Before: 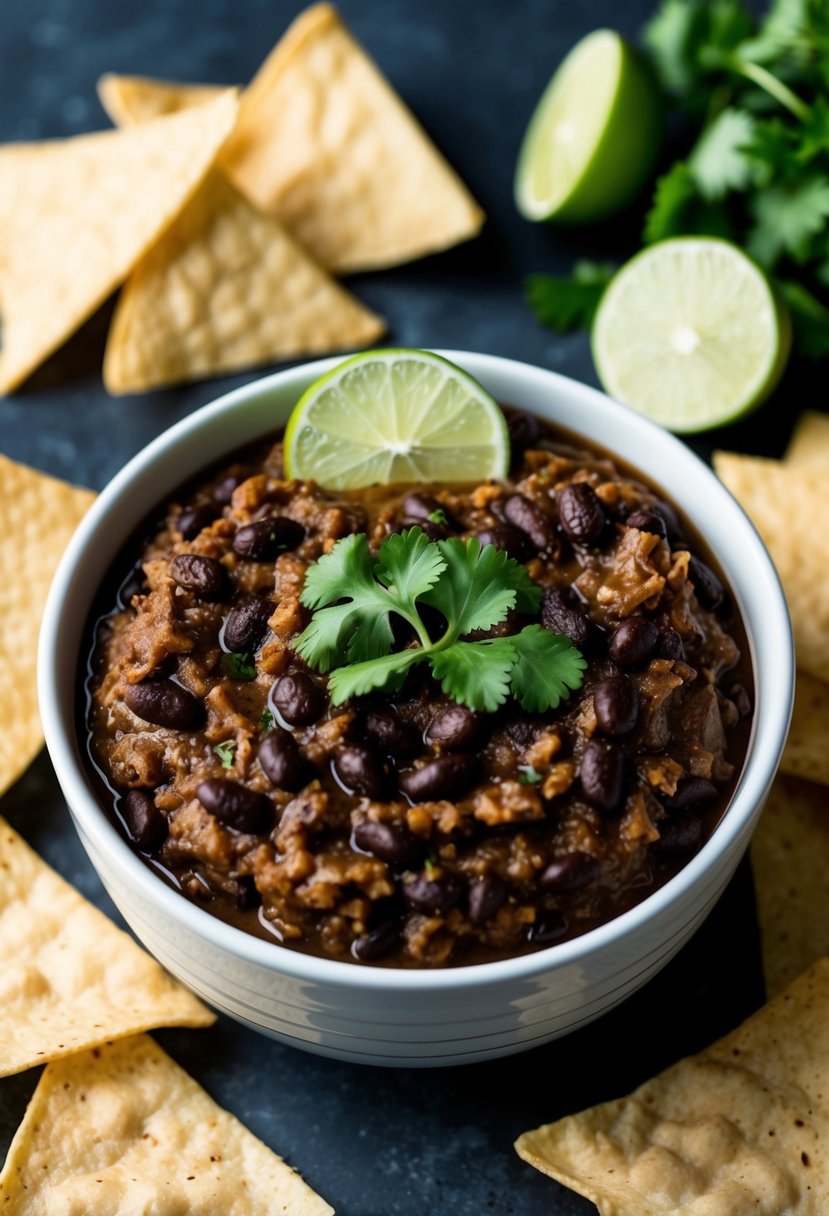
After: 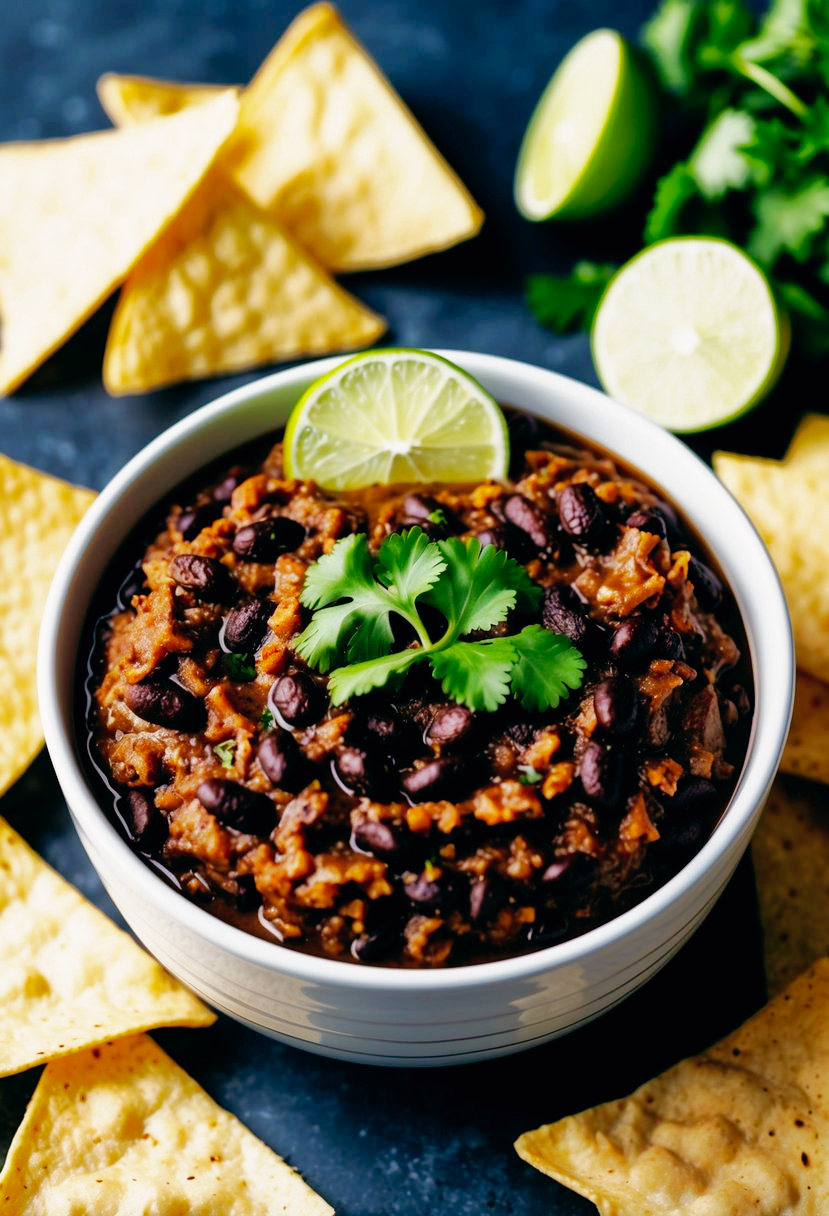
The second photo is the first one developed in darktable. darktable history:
shadows and highlights: highlights -60
tone equalizer: on, module defaults
base curve: curves: ch0 [(0, 0) (0.007, 0.004) (0.027, 0.03) (0.046, 0.07) (0.207, 0.54) (0.442, 0.872) (0.673, 0.972) (1, 1)], preserve colors none
color balance: lift [0.998, 0.998, 1.001, 1.002], gamma [0.995, 1.025, 0.992, 0.975], gain [0.995, 1.02, 0.997, 0.98]
exposure: exposure -0.462 EV, compensate highlight preservation false
